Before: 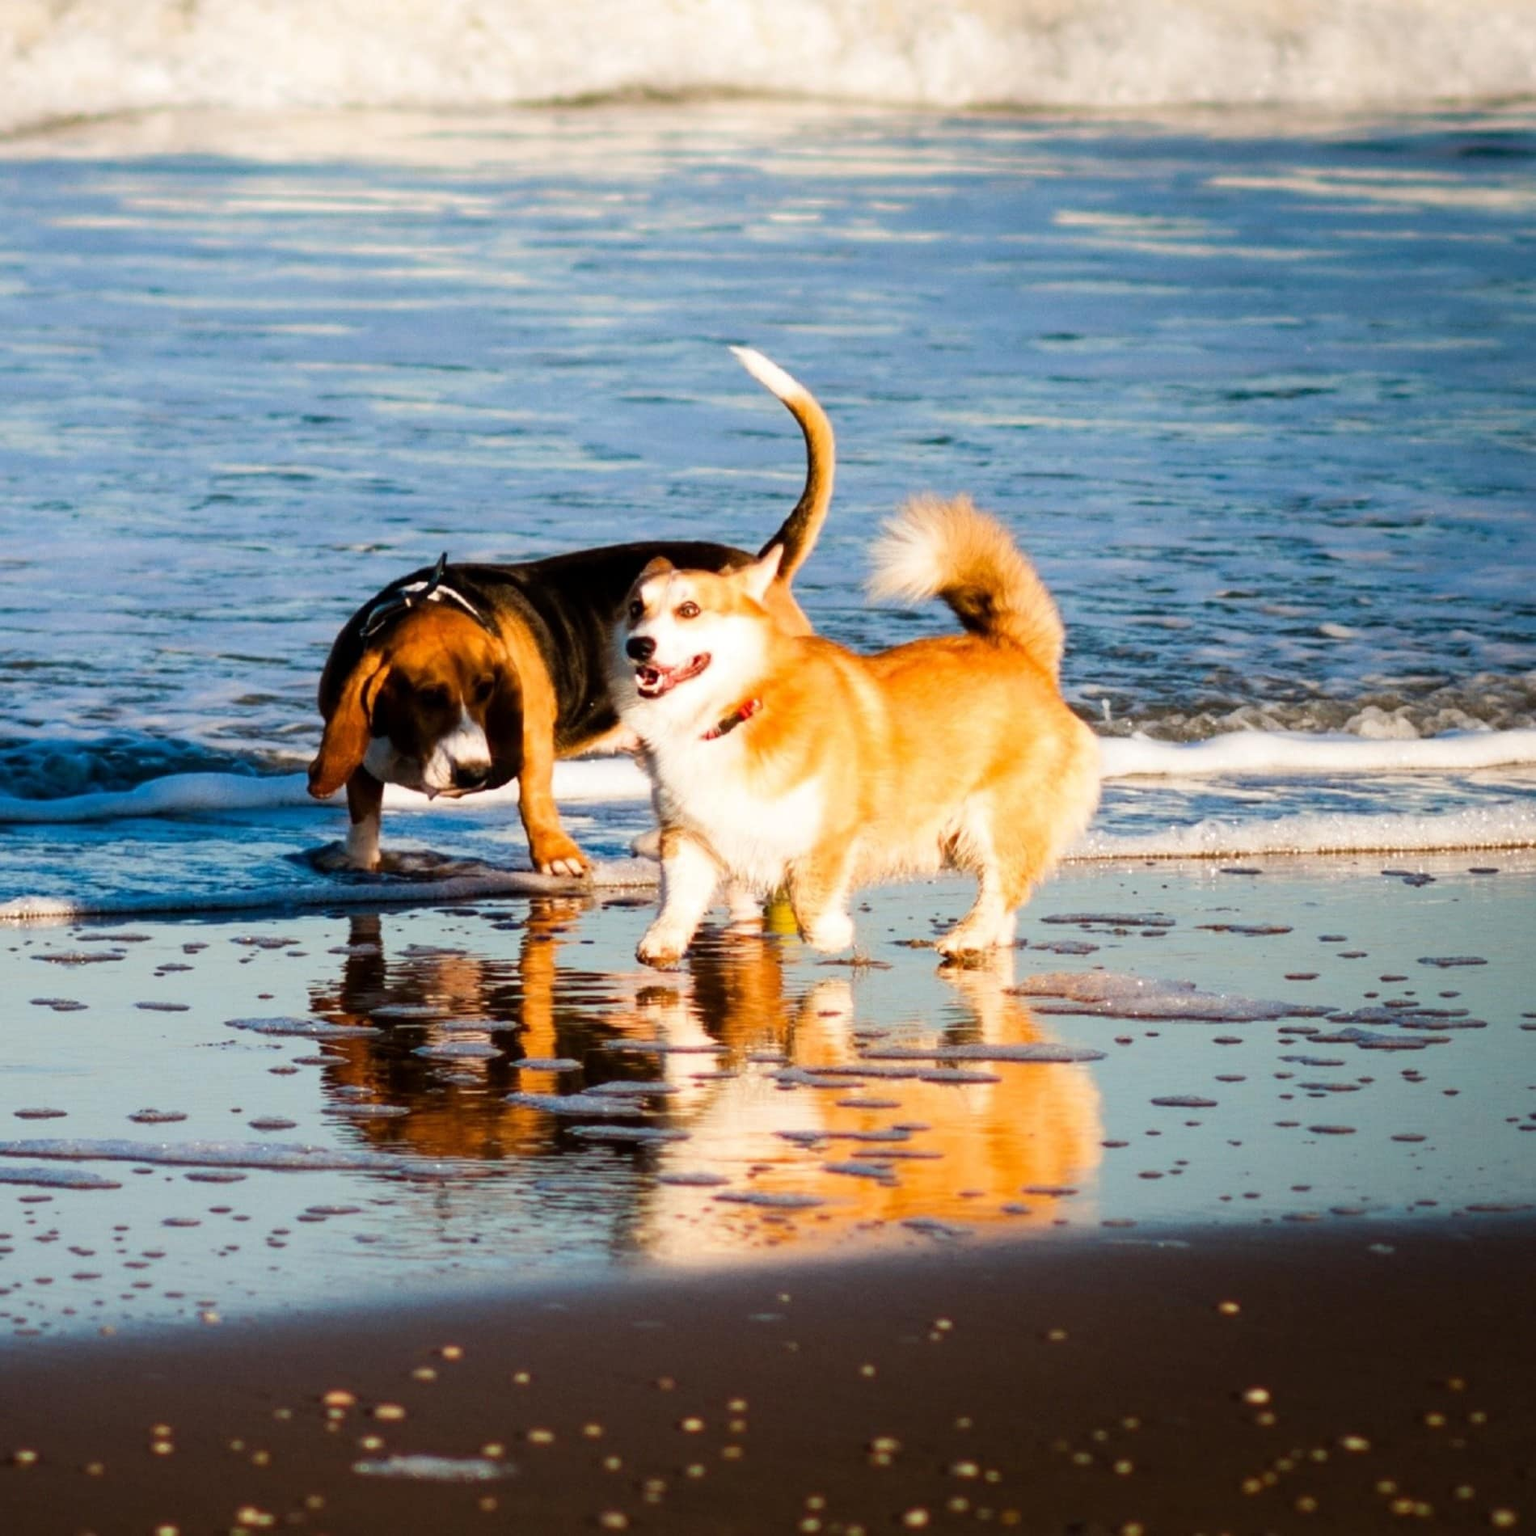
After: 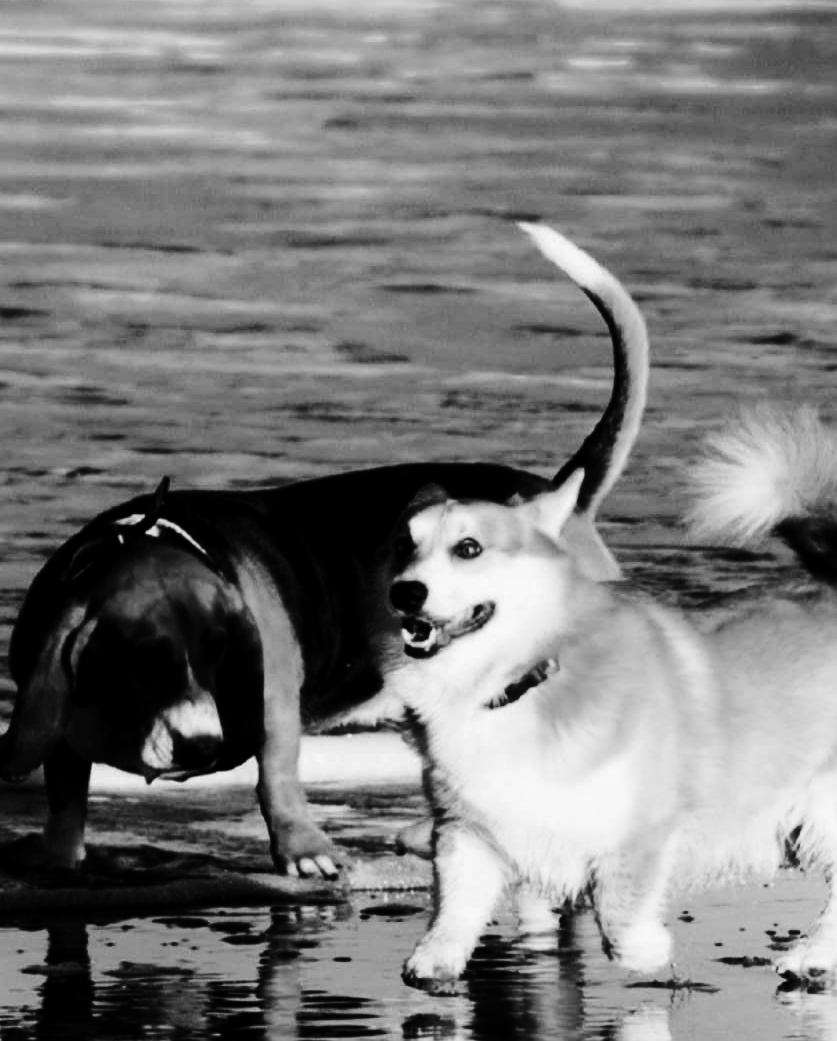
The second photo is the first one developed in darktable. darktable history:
shadows and highlights: shadows -40.15, highlights 62.88, soften with gaussian
crop: left 20.248%, top 10.86%, right 35.675%, bottom 34.321%
tone curve: curves: ch0 [(0, 0) (0.003, 0.002) (0.011, 0.007) (0.025, 0.014) (0.044, 0.023) (0.069, 0.033) (0.1, 0.052) (0.136, 0.081) (0.177, 0.134) (0.224, 0.205) (0.277, 0.296) (0.335, 0.401) (0.399, 0.501) (0.468, 0.589) (0.543, 0.658) (0.623, 0.738) (0.709, 0.804) (0.801, 0.871) (0.898, 0.93) (1, 1)], preserve colors none
contrast brightness saturation: contrast -0.03, brightness -0.59, saturation -1
